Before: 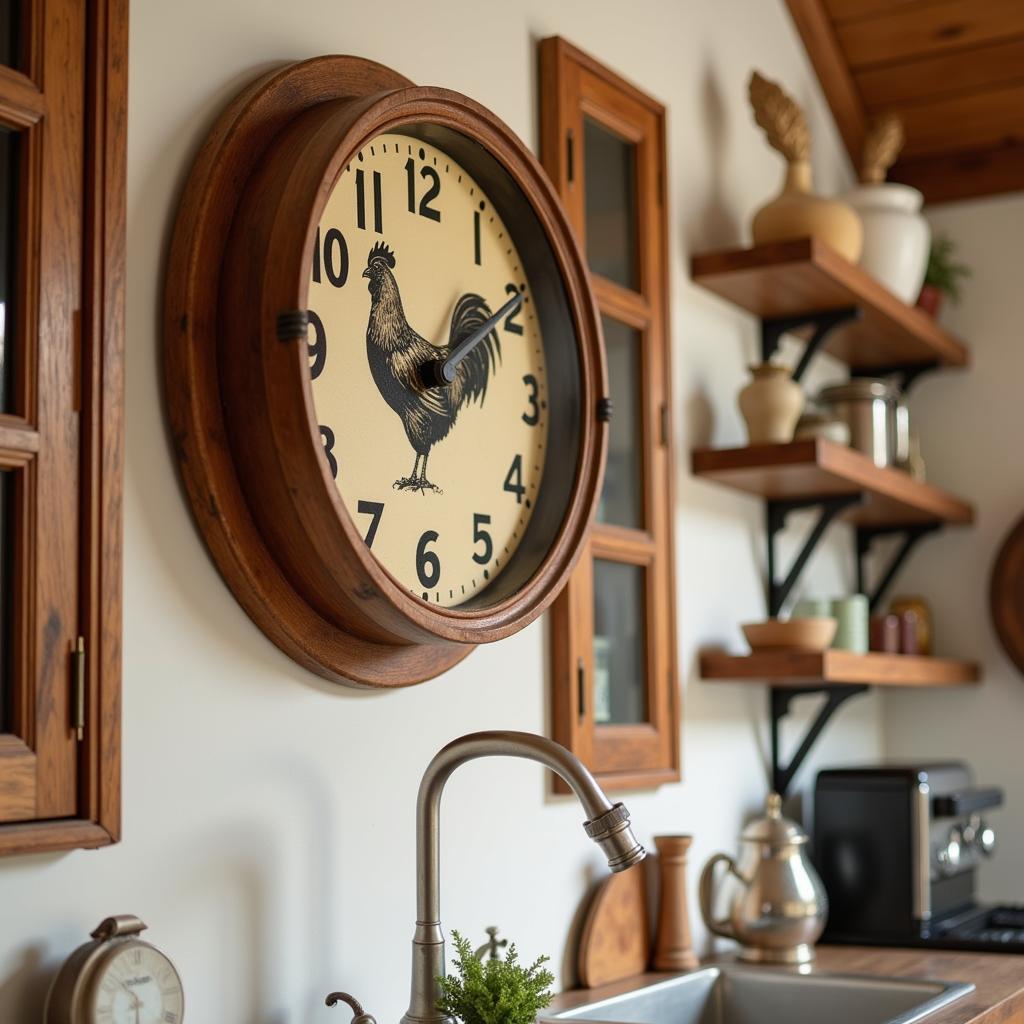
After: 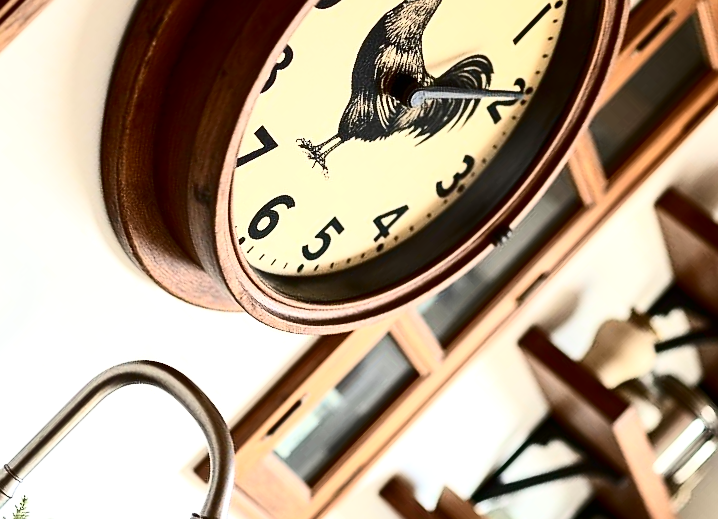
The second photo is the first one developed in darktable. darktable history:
exposure: exposure 0.692 EV, compensate highlight preservation false
crop and rotate: angle -45°, top 16.58%, right 0.781%, bottom 11.617%
sharpen: radius 1.02, threshold 0.896
contrast brightness saturation: contrast 0.505, saturation -0.104
